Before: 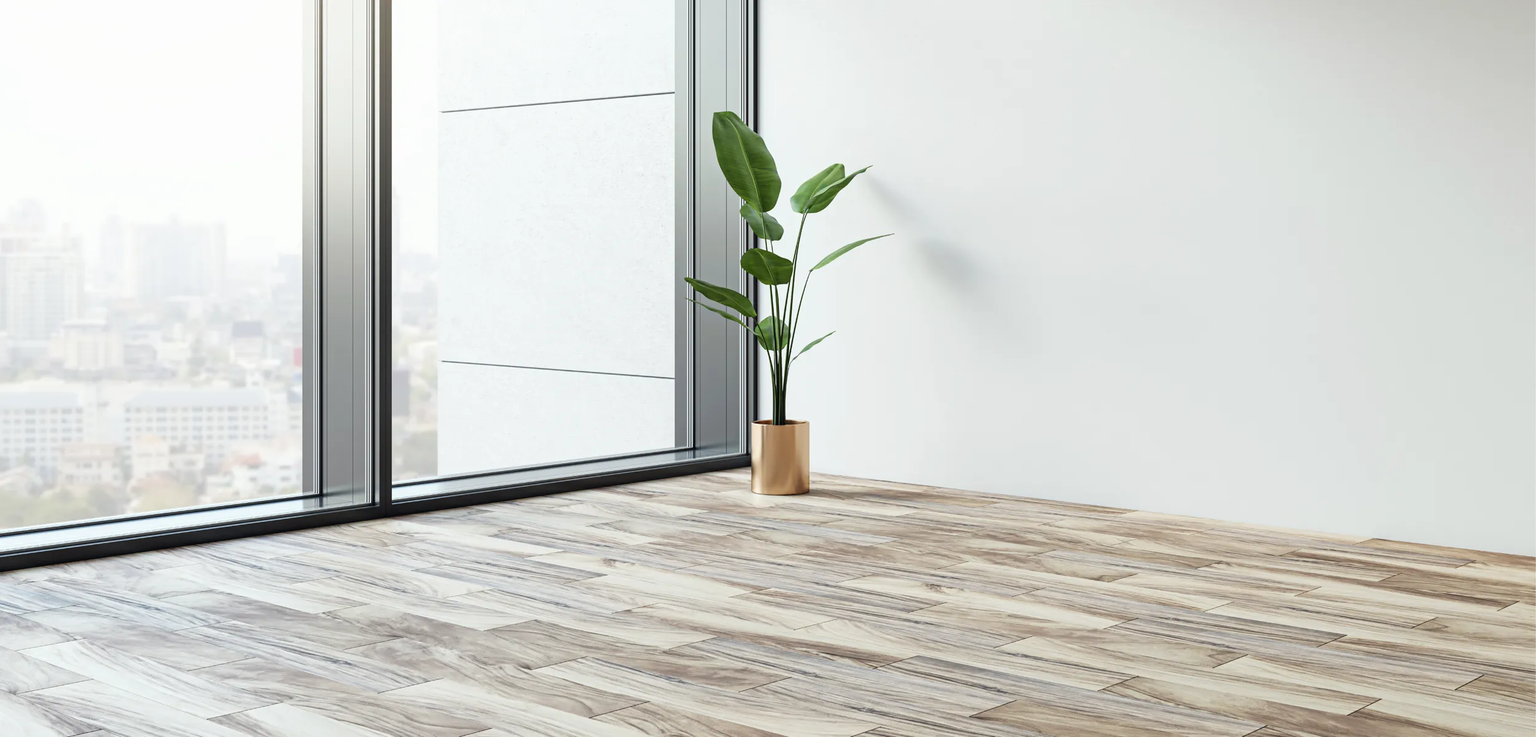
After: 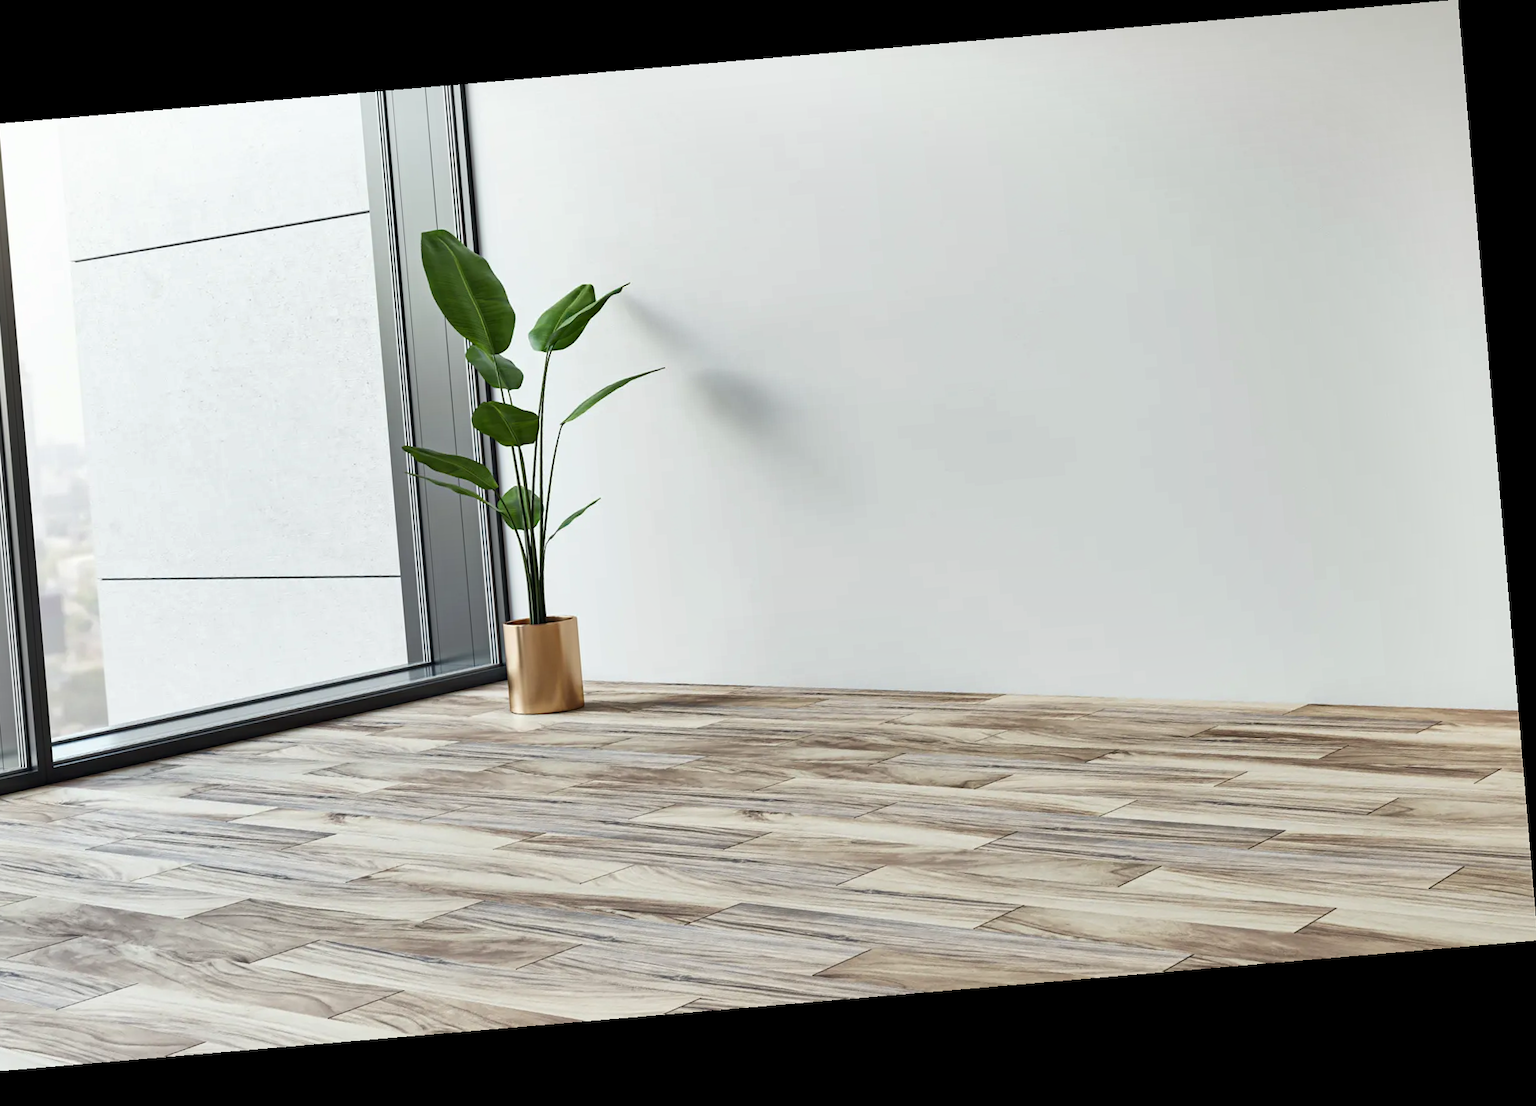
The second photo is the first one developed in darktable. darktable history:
crop and rotate: left 24.6%
rotate and perspective: rotation -4.86°, automatic cropping off
shadows and highlights: shadows 5, soften with gaussian
